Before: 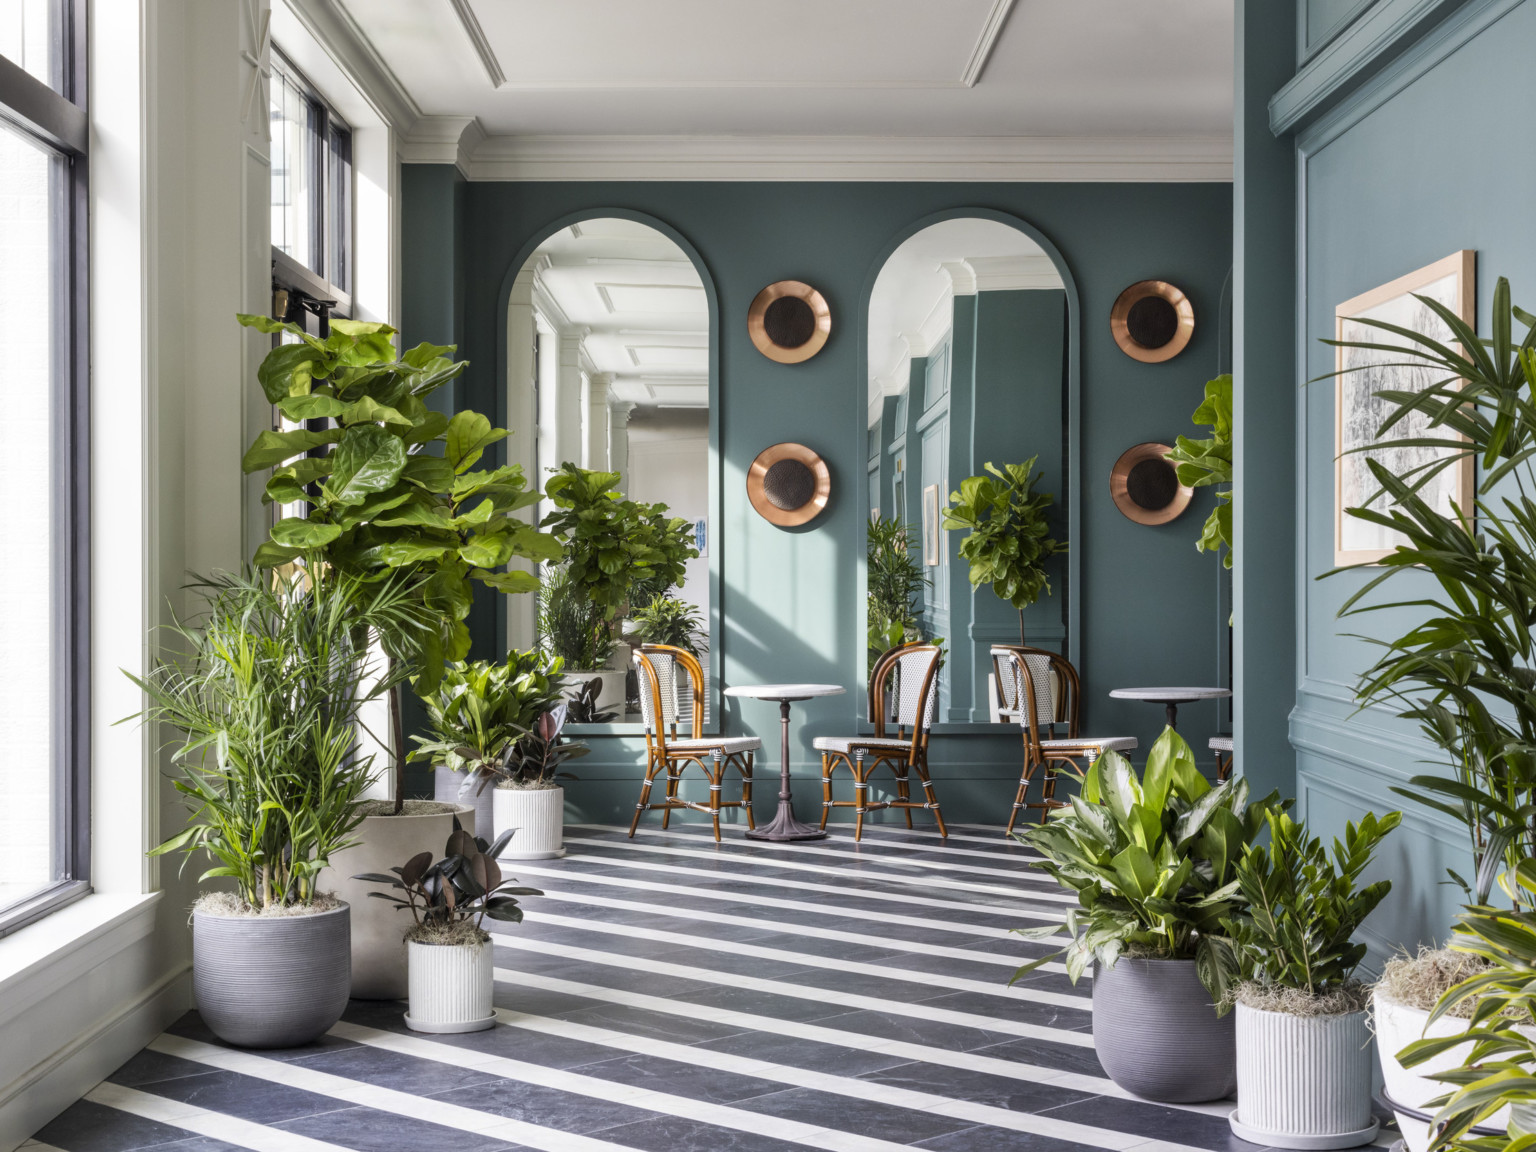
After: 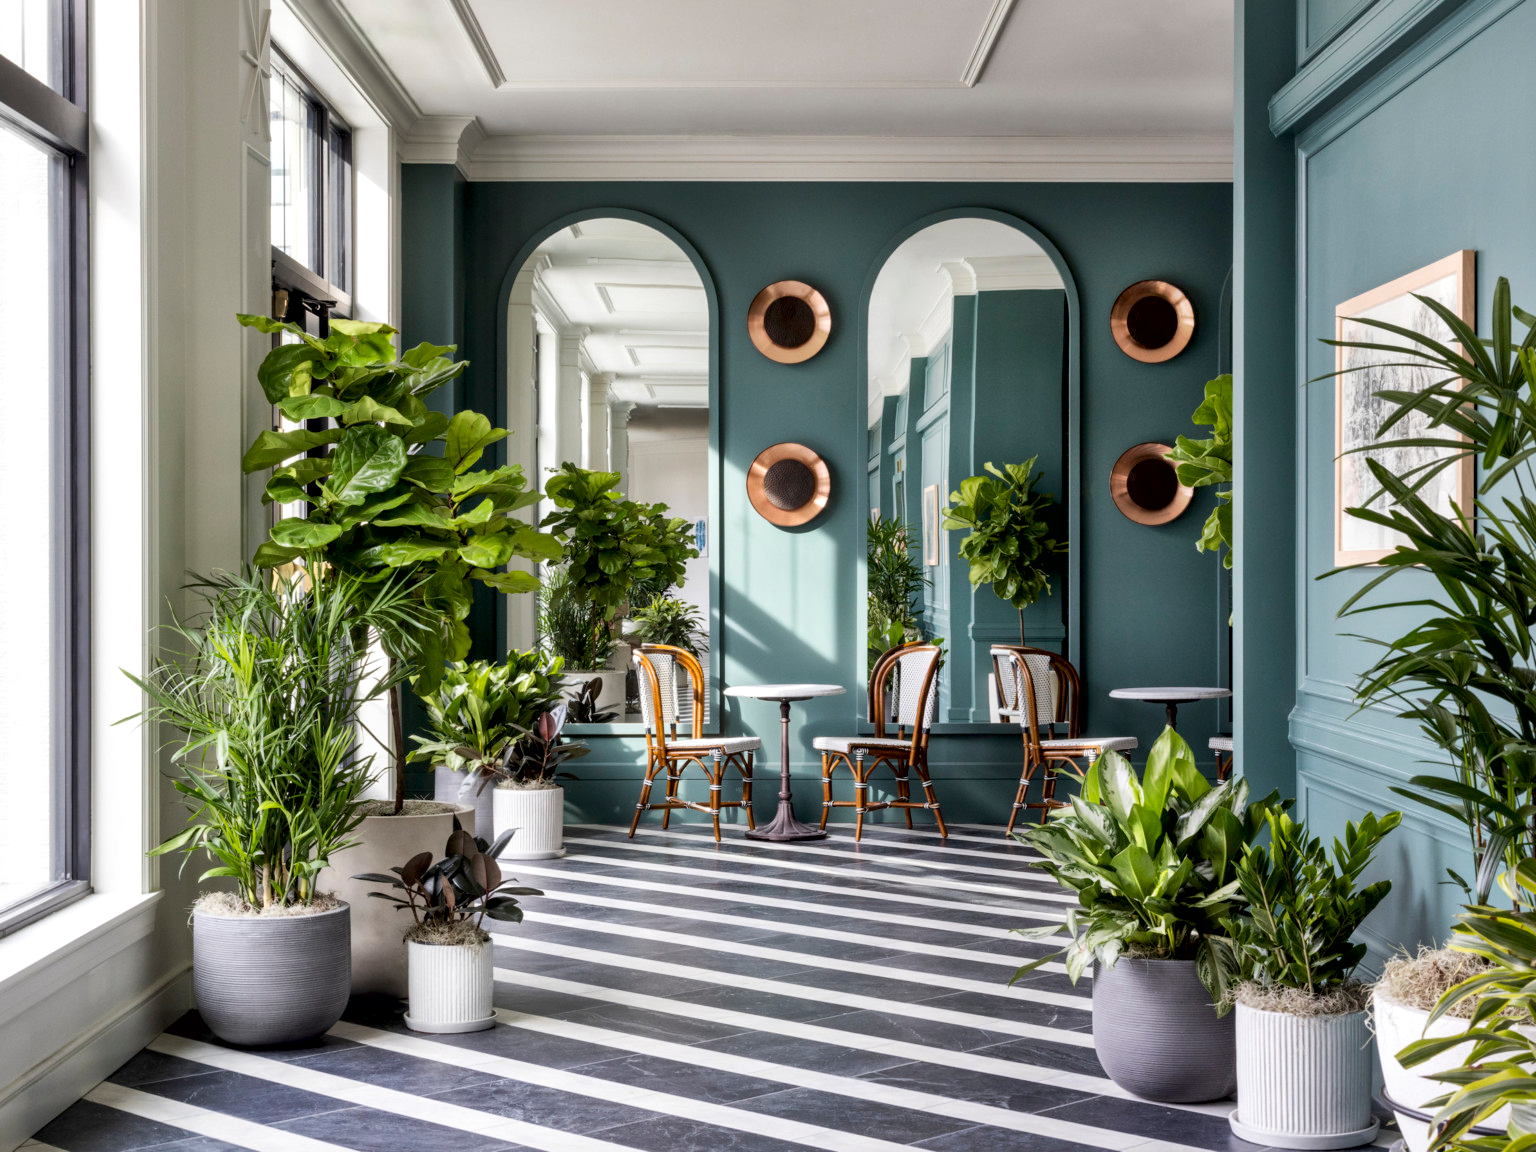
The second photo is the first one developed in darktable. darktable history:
local contrast: mode bilateral grid, contrast 20, coarseness 51, detail 150%, midtone range 0.2
exposure: black level correction 0.005, exposure 0.001 EV, compensate highlight preservation false
